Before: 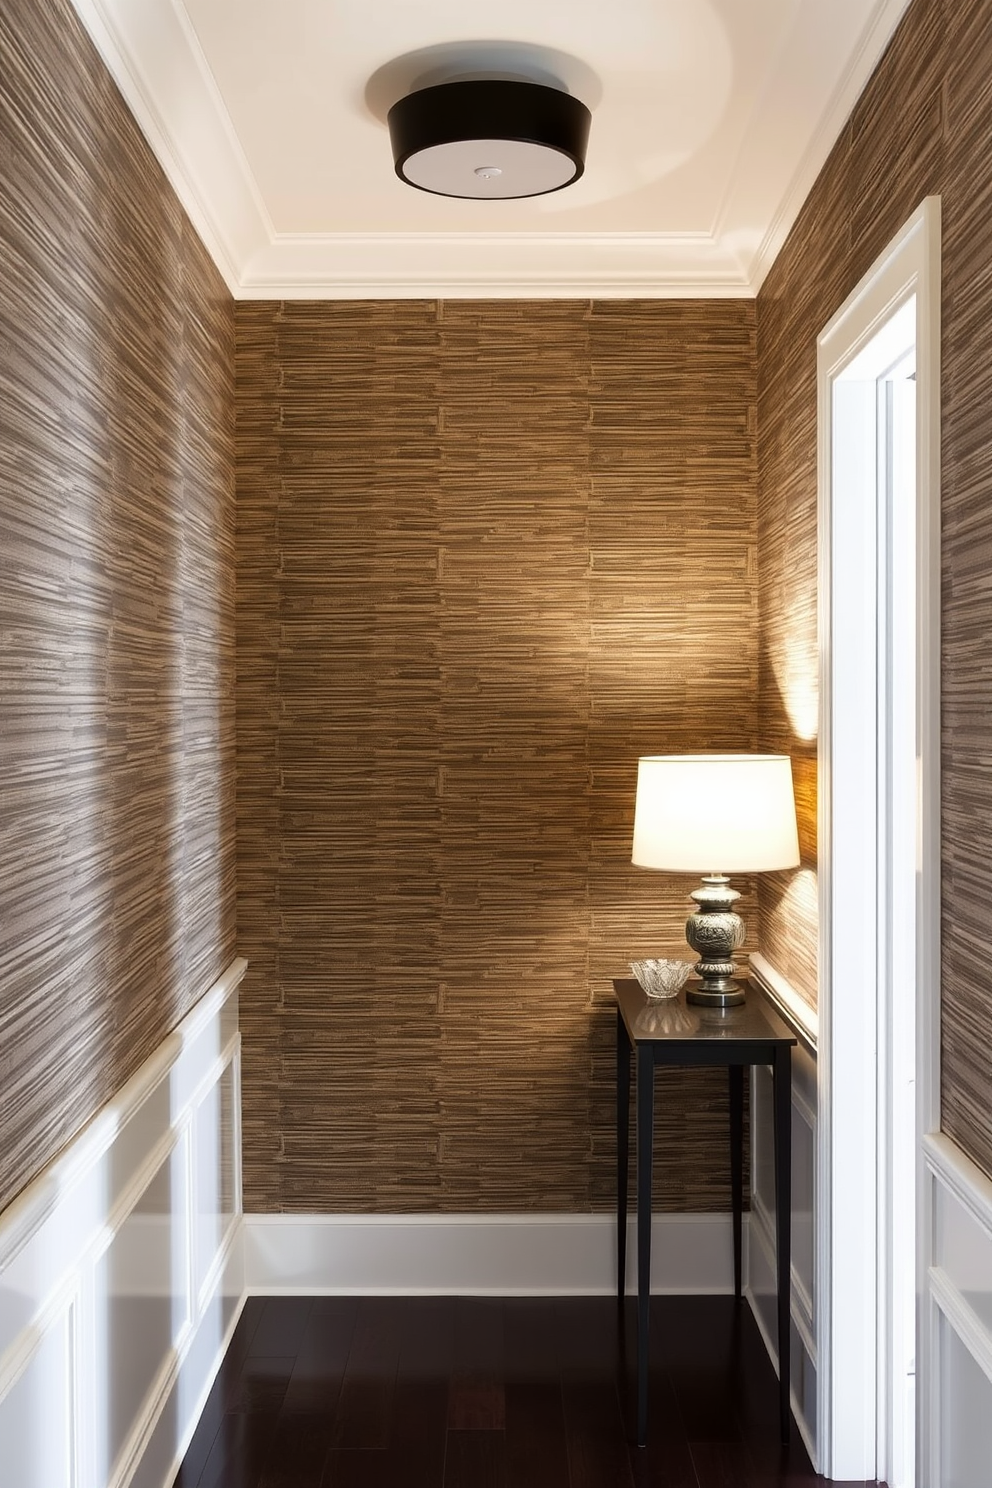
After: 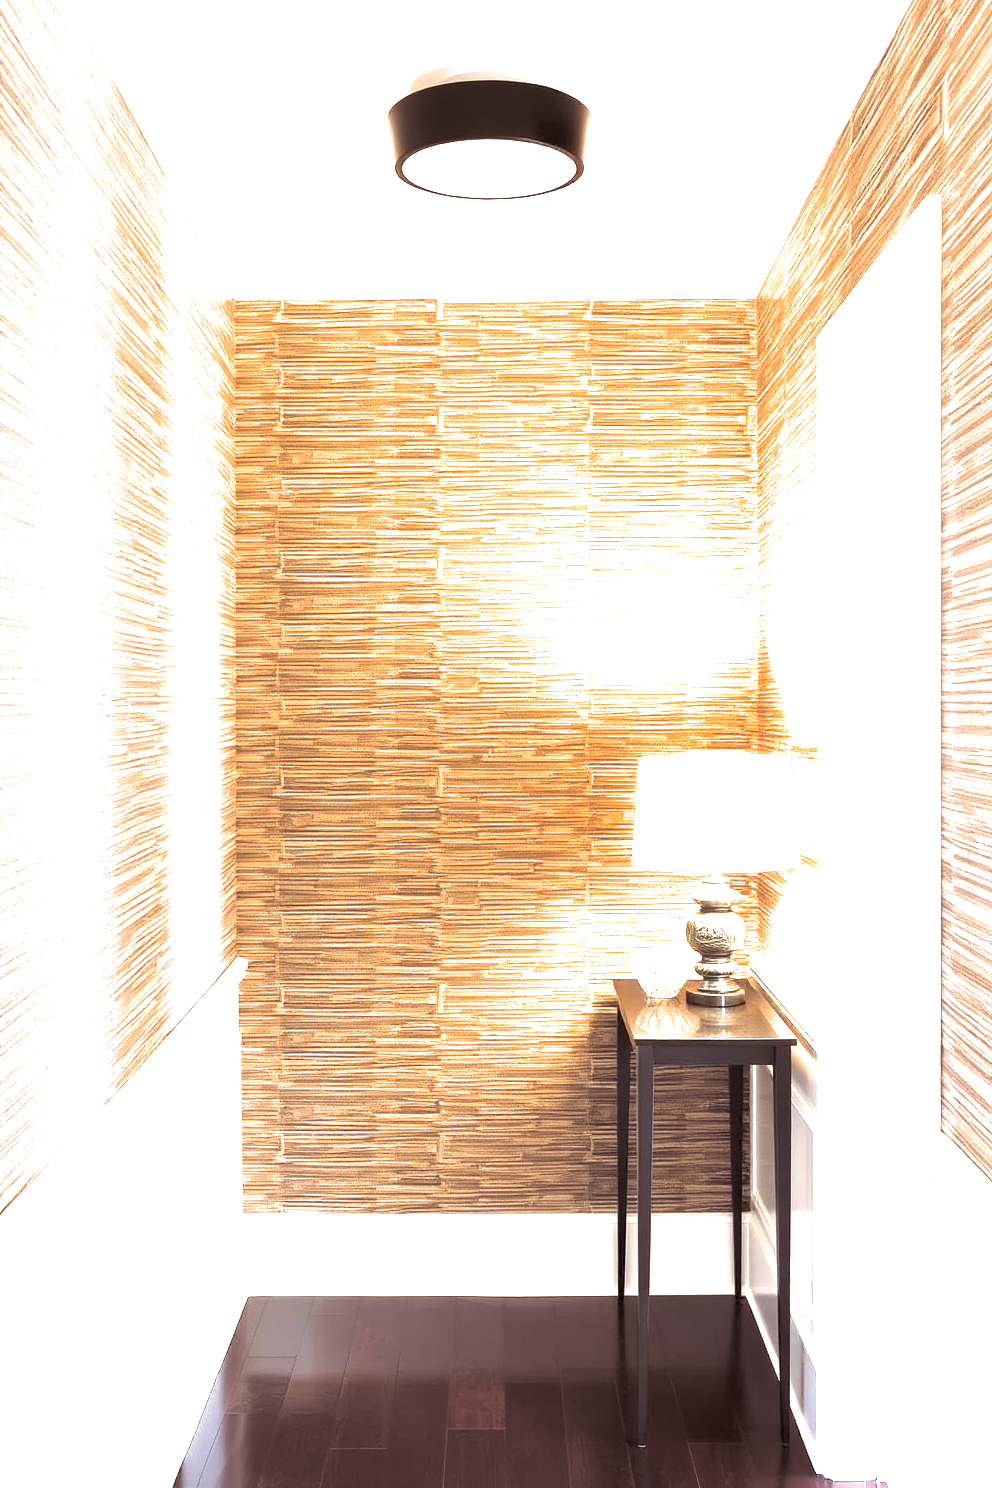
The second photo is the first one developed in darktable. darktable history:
split-toning: shadows › saturation 0.24, highlights › hue 54°, highlights › saturation 0.24
exposure: exposure 3 EV, compensate highlight preservation false
